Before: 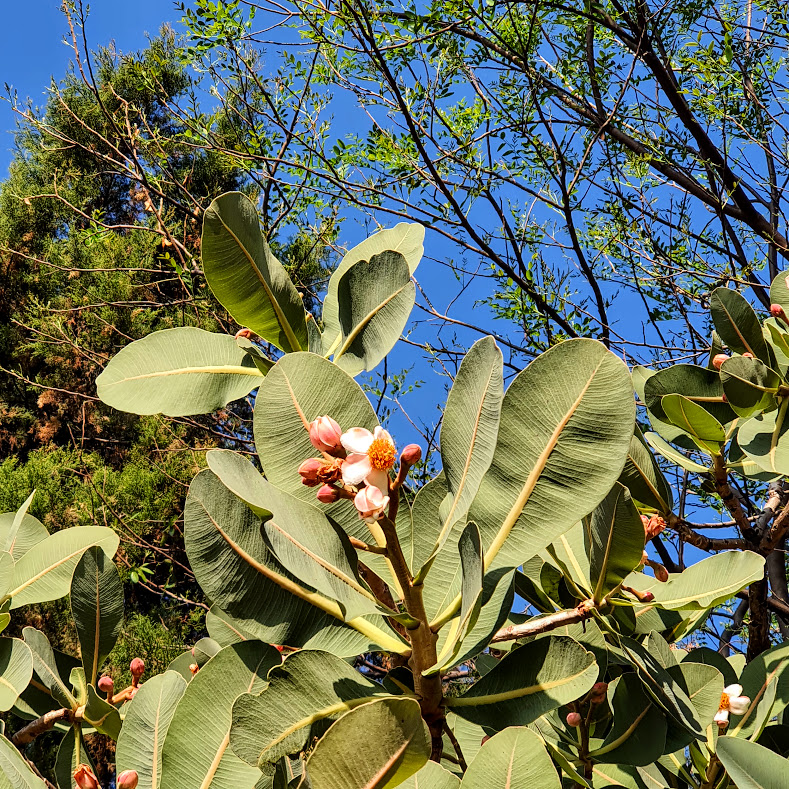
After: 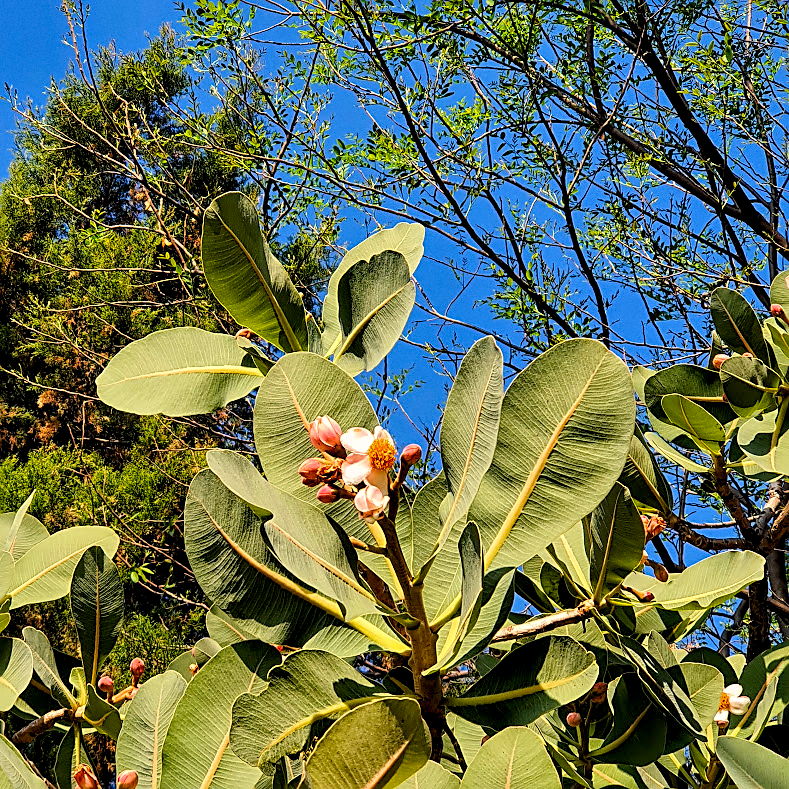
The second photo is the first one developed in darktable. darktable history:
exposure: compensate highlight preservation false
fill light: on, module defaults
sharpen: on, module defaults
grain: coarseness 0.09 ISO, strength 10%
color balance rgb: shadows lift › chroma 2%, shadows lift › hue 217.2°, power › hue 60°, highlights gain › chroma 1%, highlights gain › hue 69.6°, global offset › luminance -0.5%, perceptual saturation grading › global saturation 15%, global vibrance 15%
